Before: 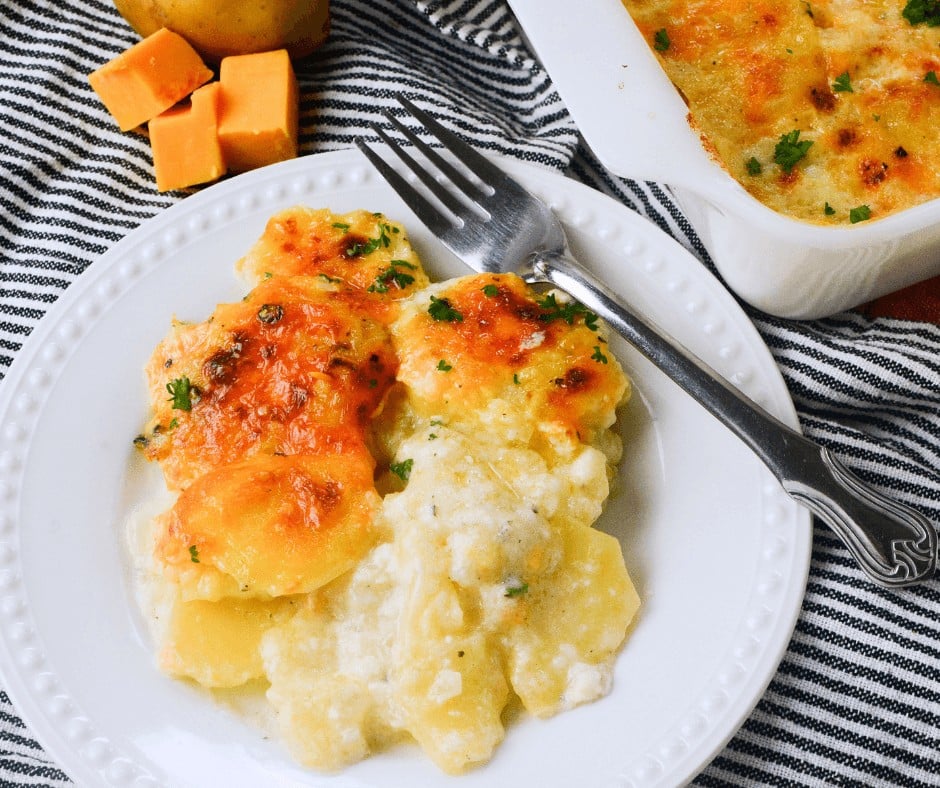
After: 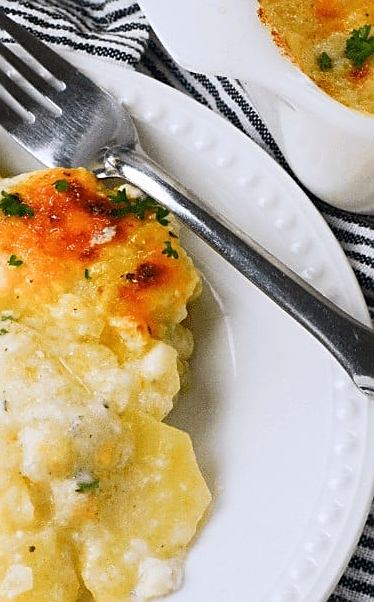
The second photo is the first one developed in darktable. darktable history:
crop: left 45.721%, top 13.393%, right 14.118%, bottom 10.01%
tone equalizer: on, module defaults
sharpen: on, module defaults
color balance: mode lift, gamma, gain (sRGB)
